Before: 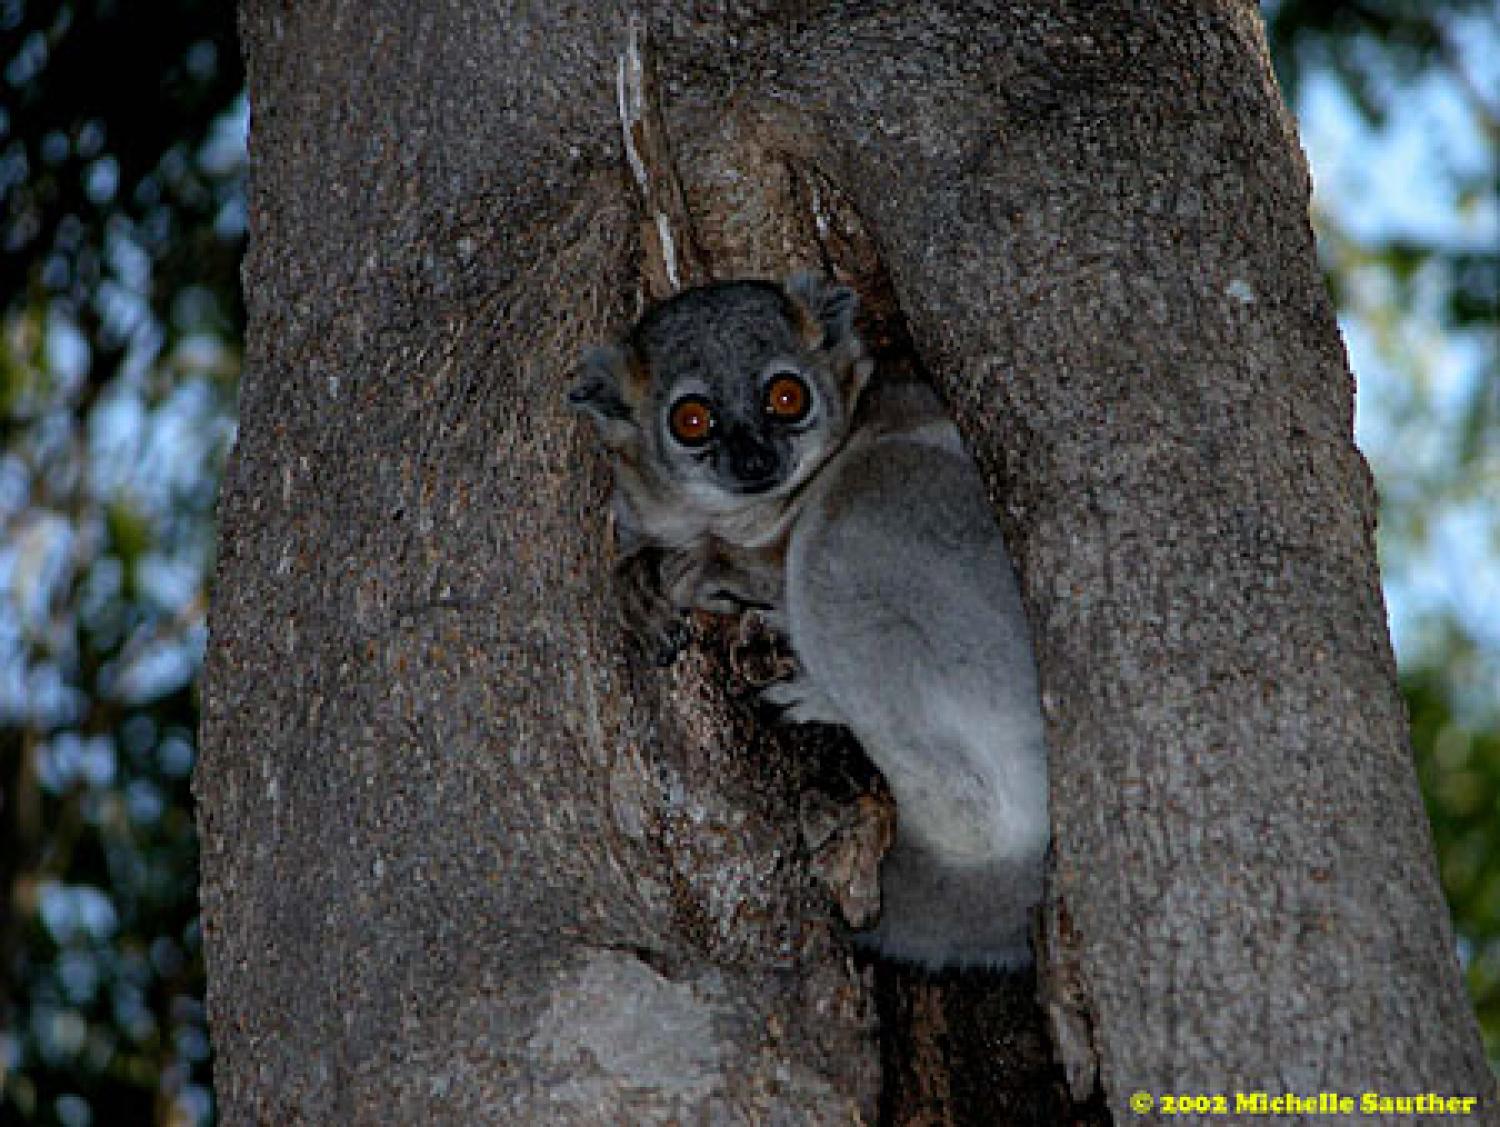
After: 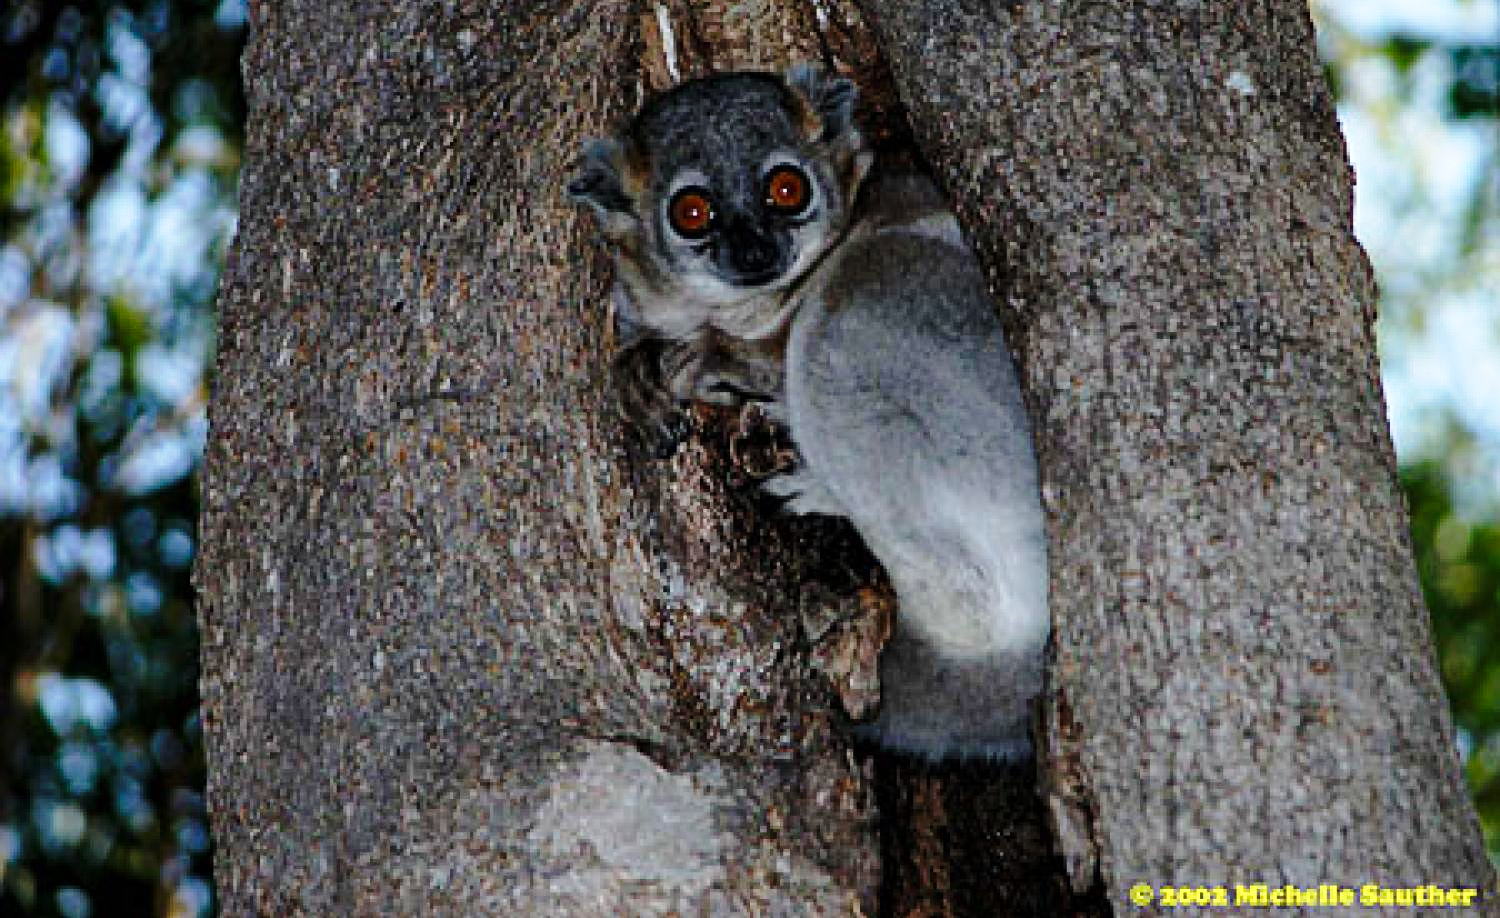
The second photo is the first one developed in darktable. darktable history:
crop and rotate: top 18.507%
base curve: curves: ch0 [(0, 0) (0.028, 0.03) (0.121, 0.232) (0.46, 0.748) (0.859, 0.968) (1, 1)], preserve colors none
